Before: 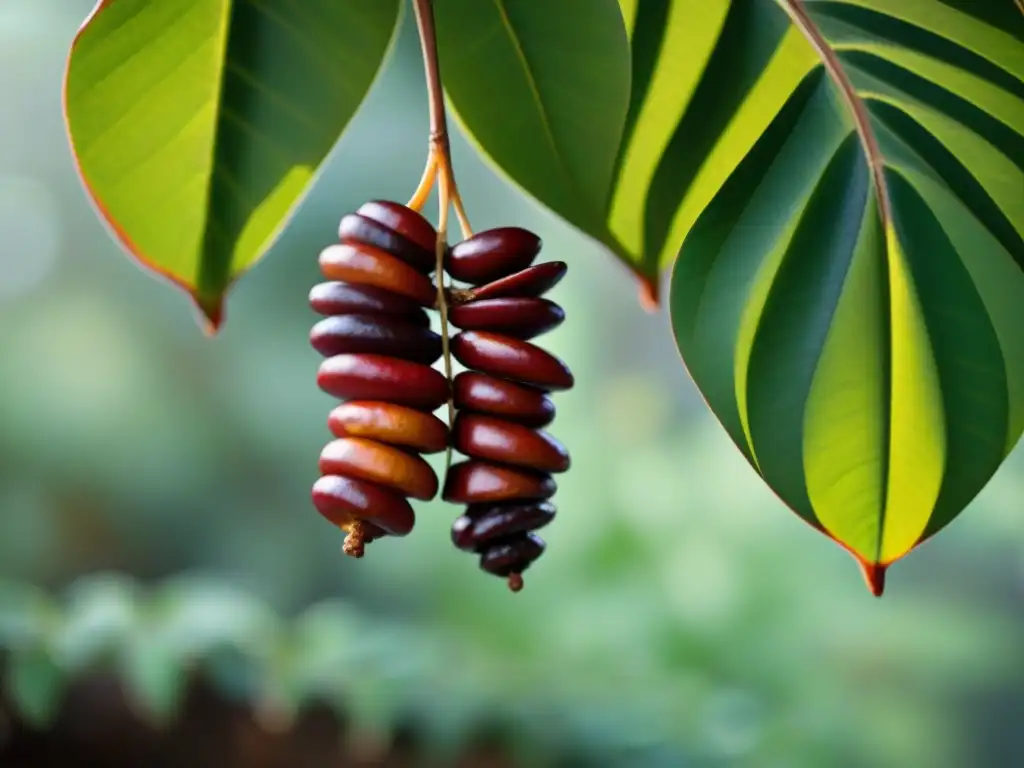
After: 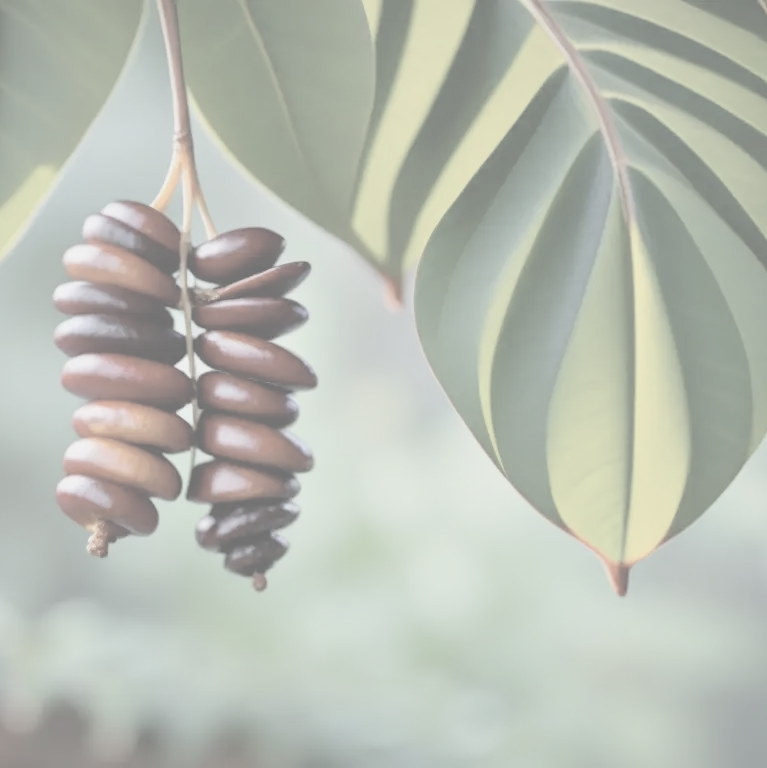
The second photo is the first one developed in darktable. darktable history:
contrast brightness saturation: contrast -0.316, brightness 0.756, saturation -0.793
exposure: exposure 0.296 EV, compensate highlight preservation false
crop and rotate: left 25.092%
